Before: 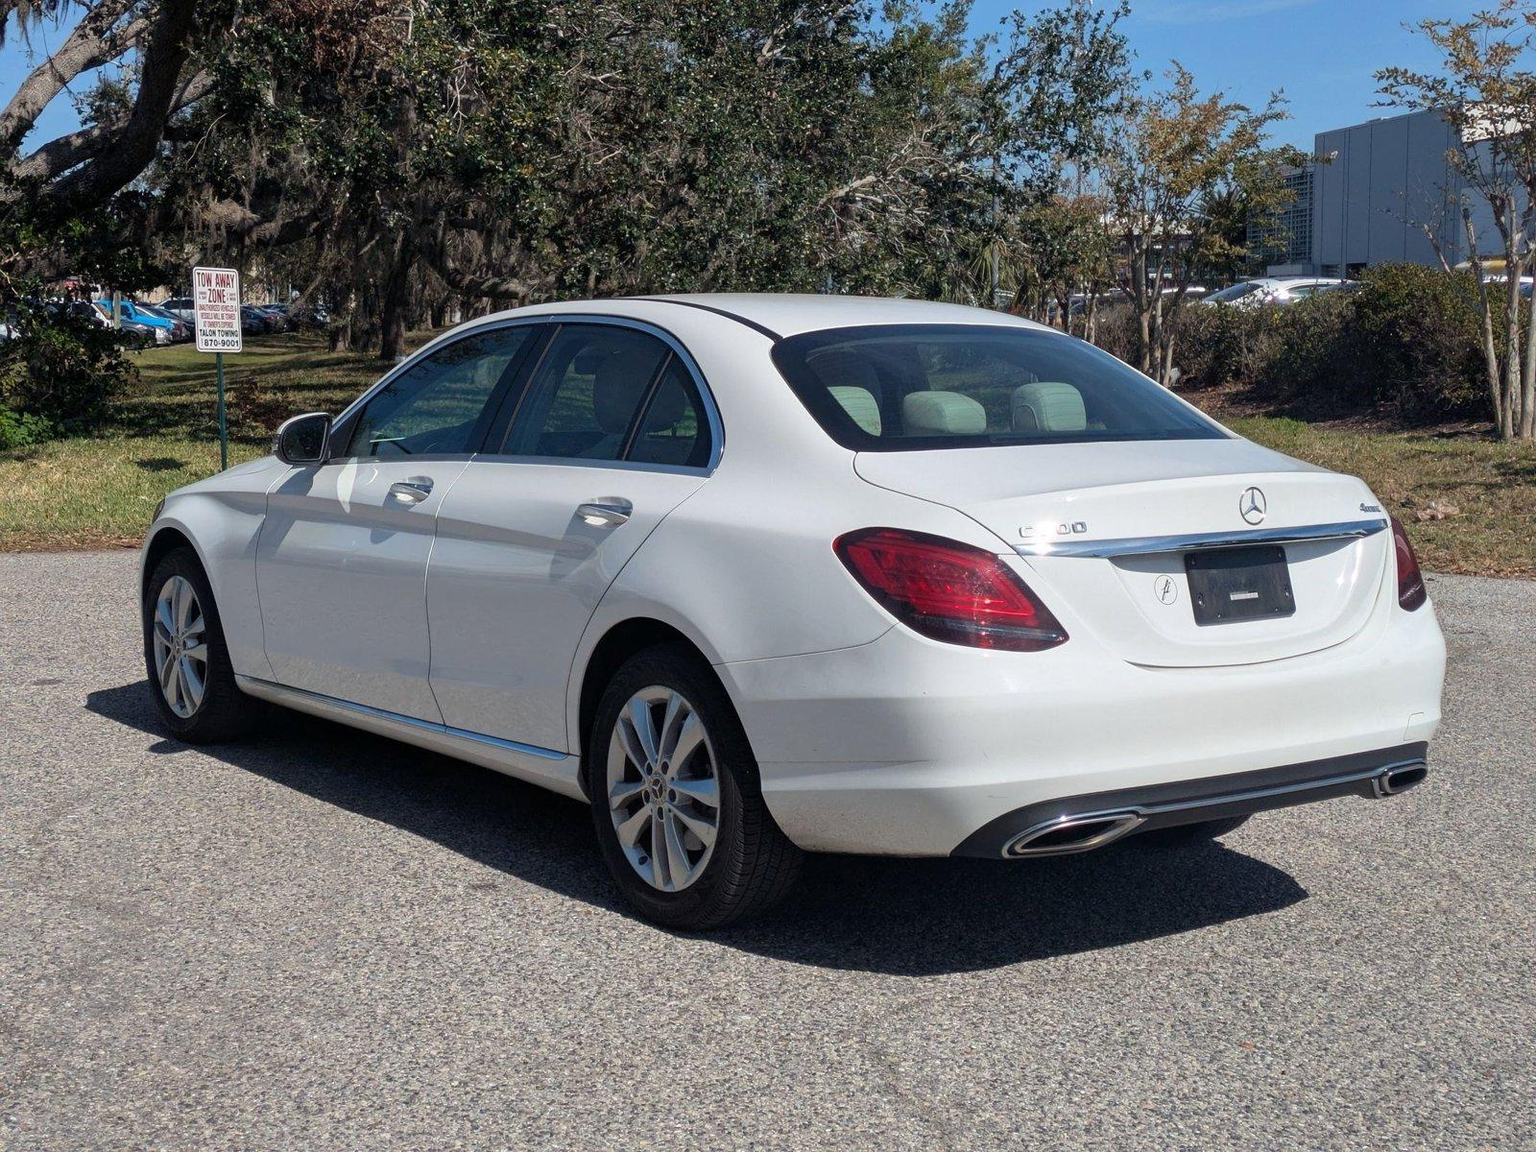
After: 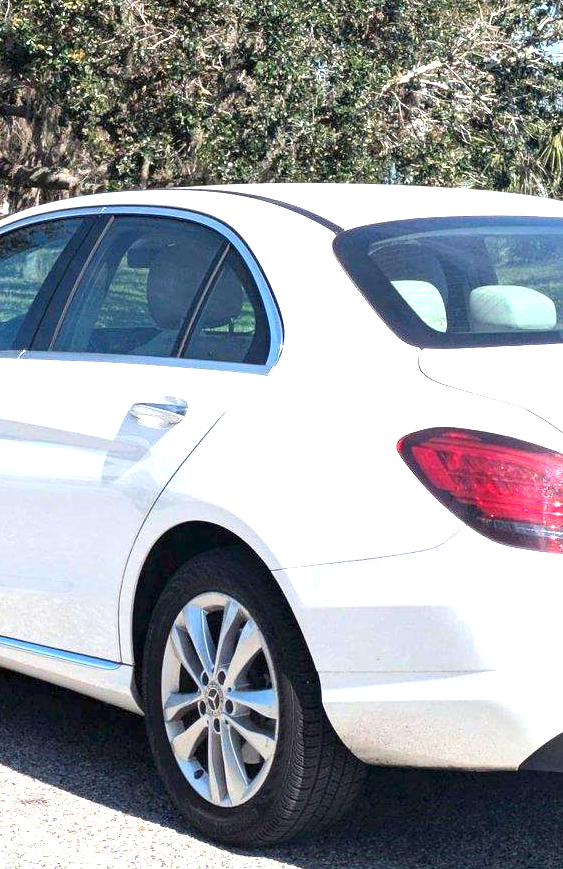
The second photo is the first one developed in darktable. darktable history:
exposure: exposure 2 EV, compensate highlight preservation false
crop and rotate: left 29.476%, top 10.214%, right 35.32%, bottom 17.333%
contrast brightness saturation: contrast 0.08, saturation 0.02
